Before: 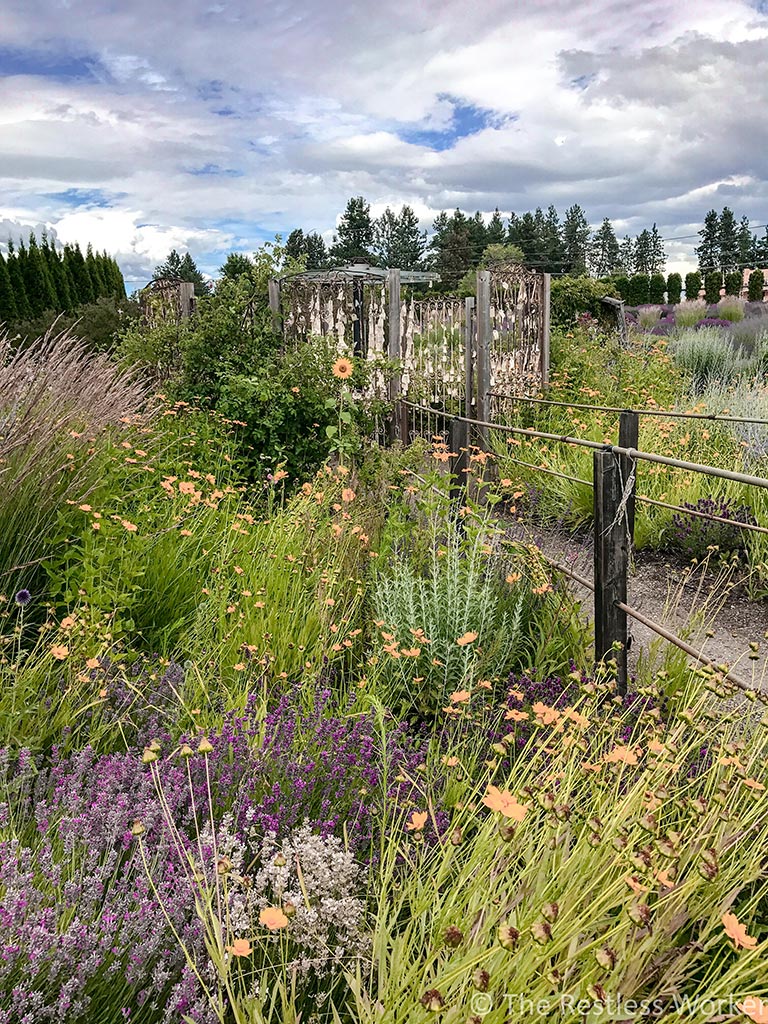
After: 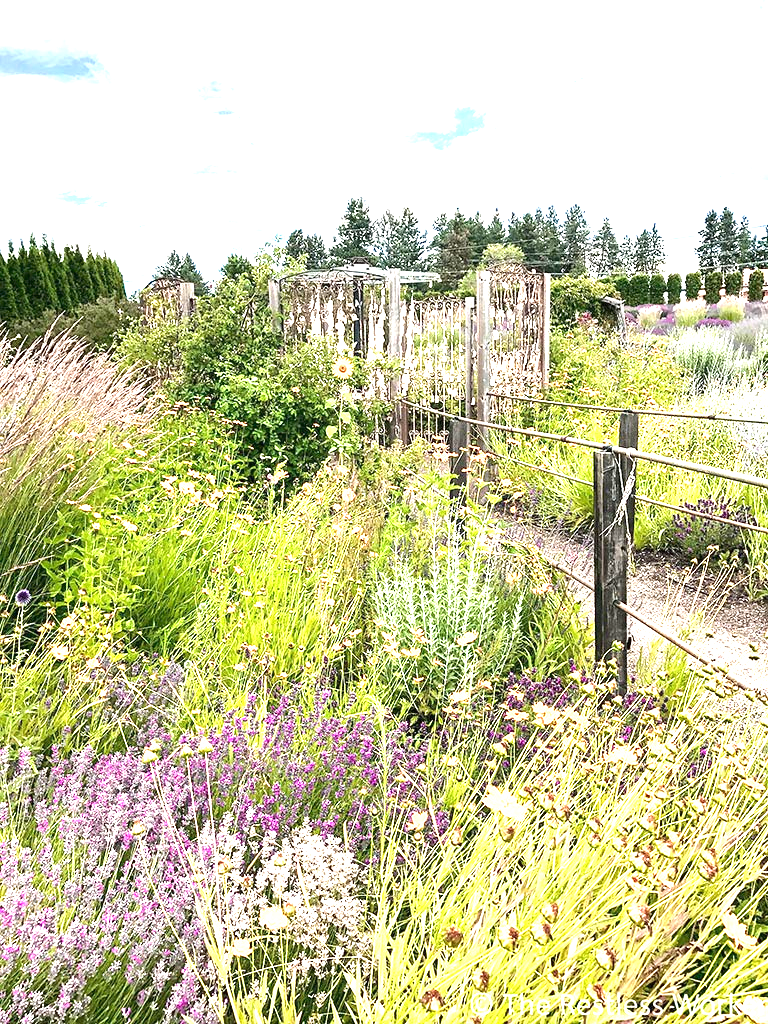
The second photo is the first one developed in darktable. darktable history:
exposure: black level correction 0, exposure 1.975 EV, compensate exposure bias true, compensate highlight preservation false
tone equalizer: on, module defaults
